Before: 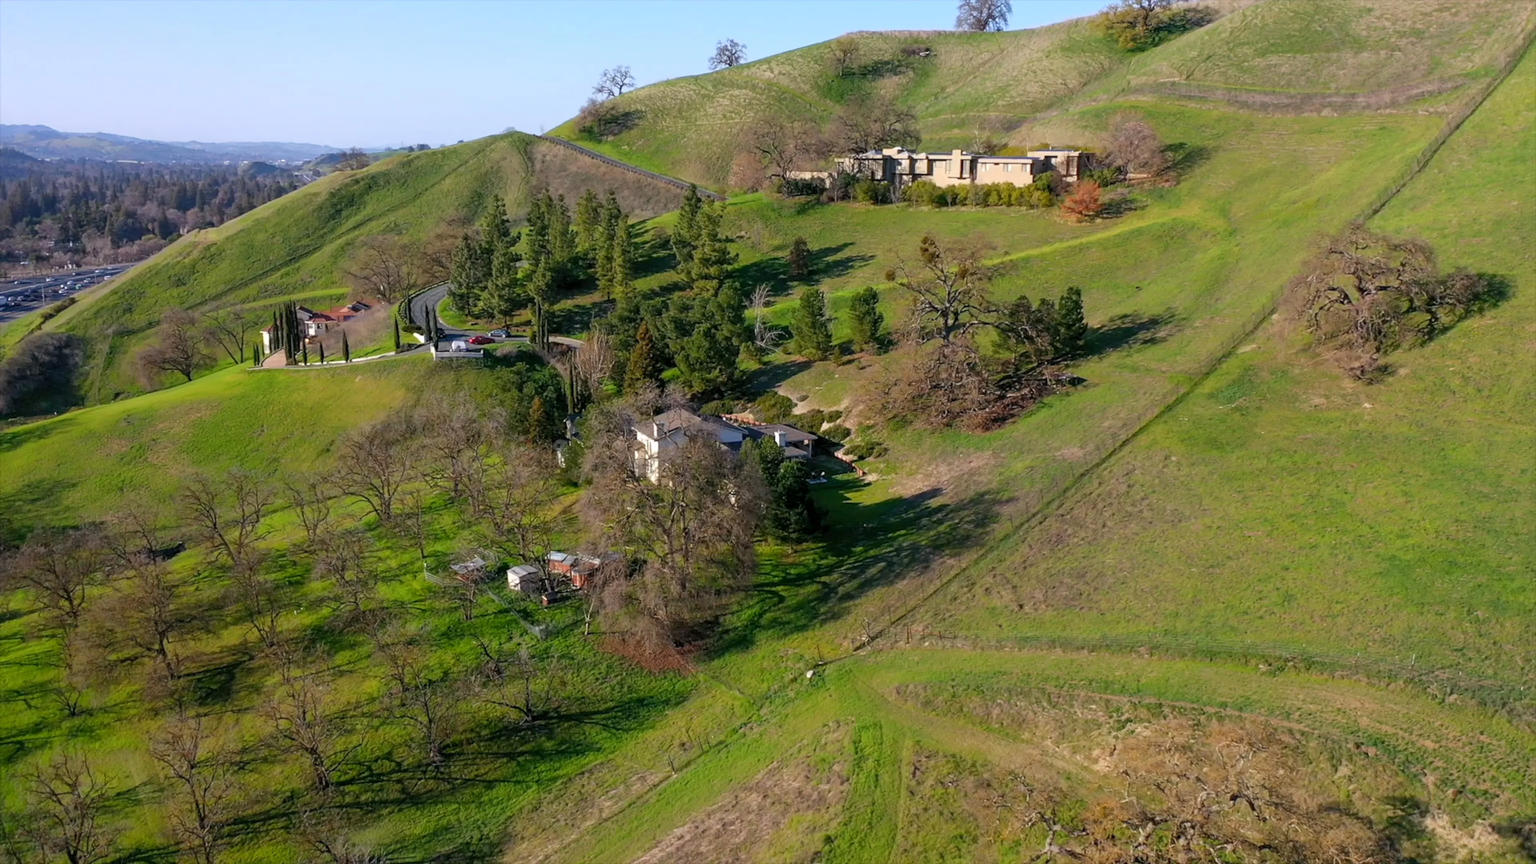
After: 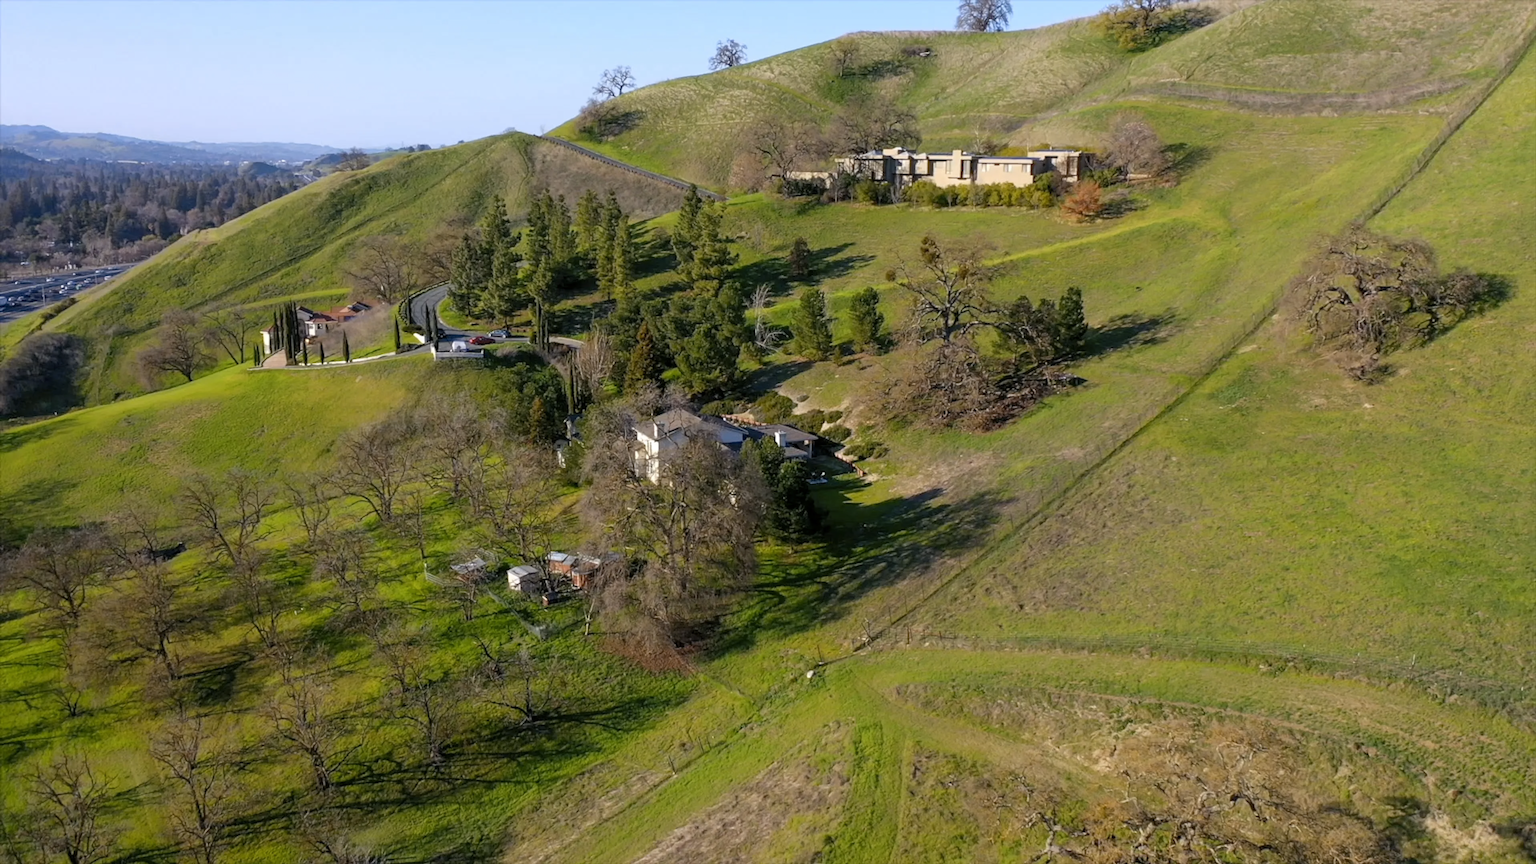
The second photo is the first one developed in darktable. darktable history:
color contrast: green-magenta contrast 0.85, blue-yellow contrast 1.25, unbound 0
color correction: saturation 0.8
